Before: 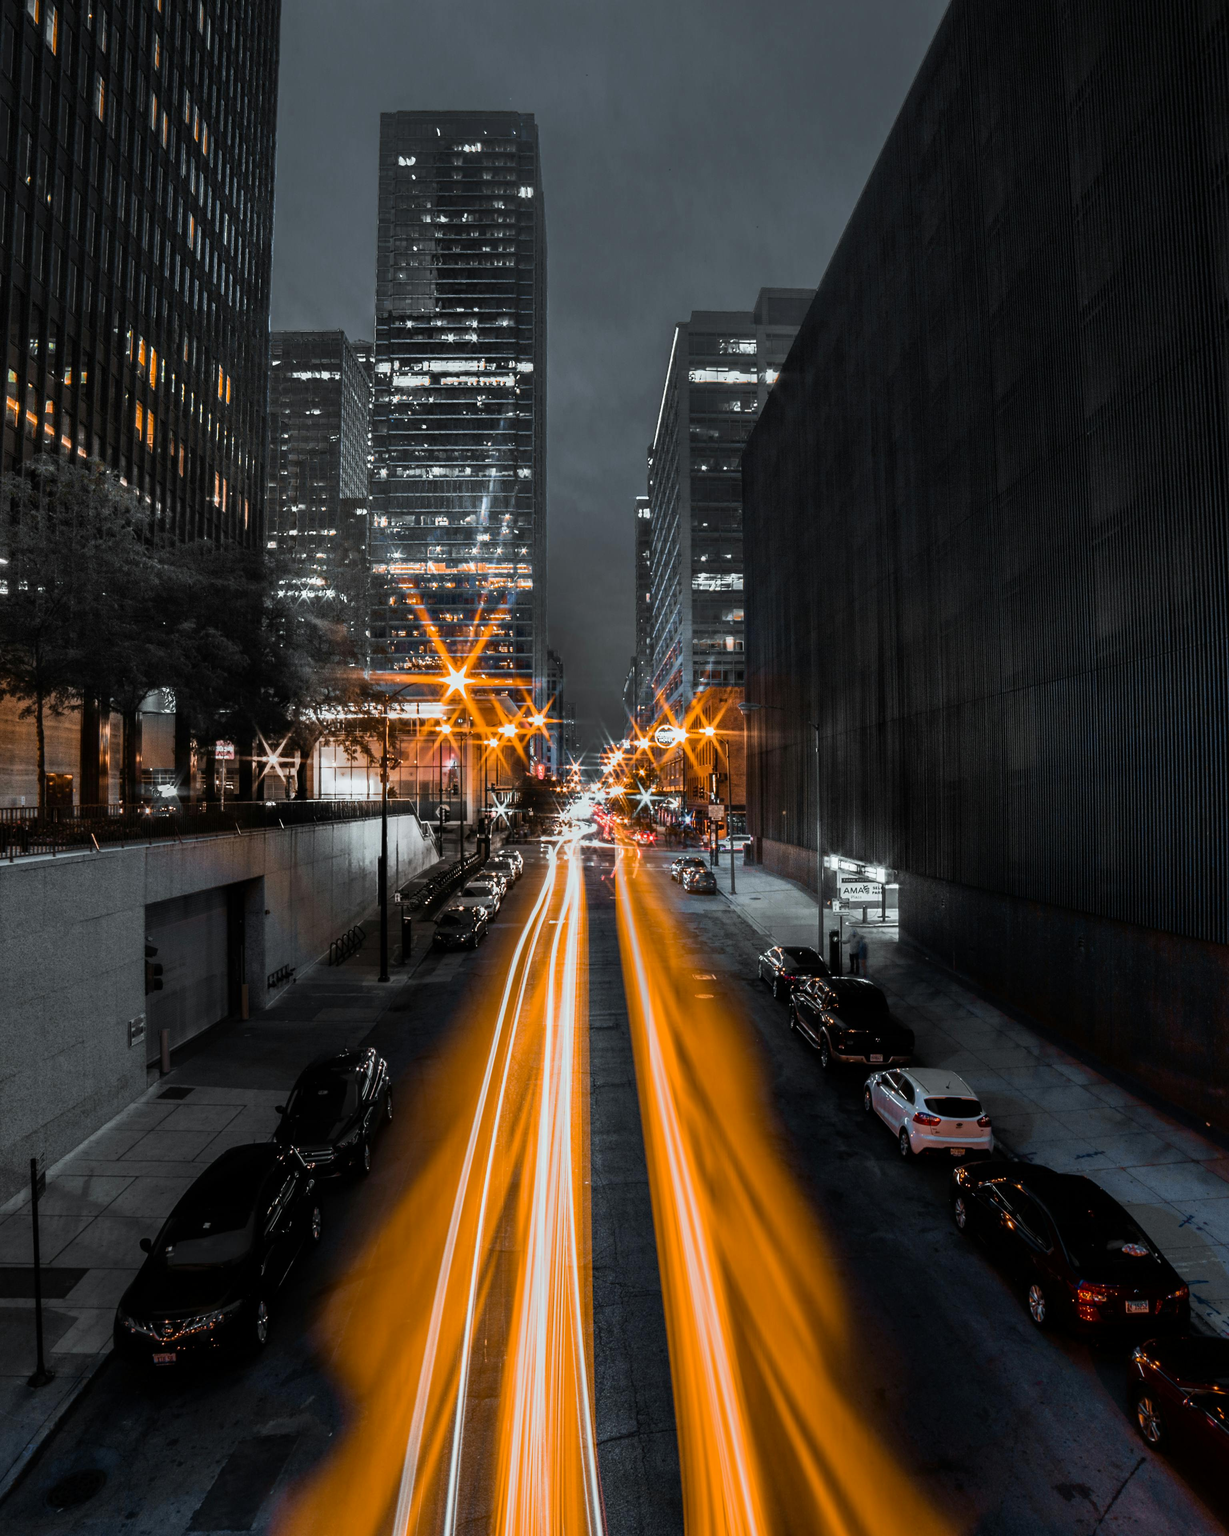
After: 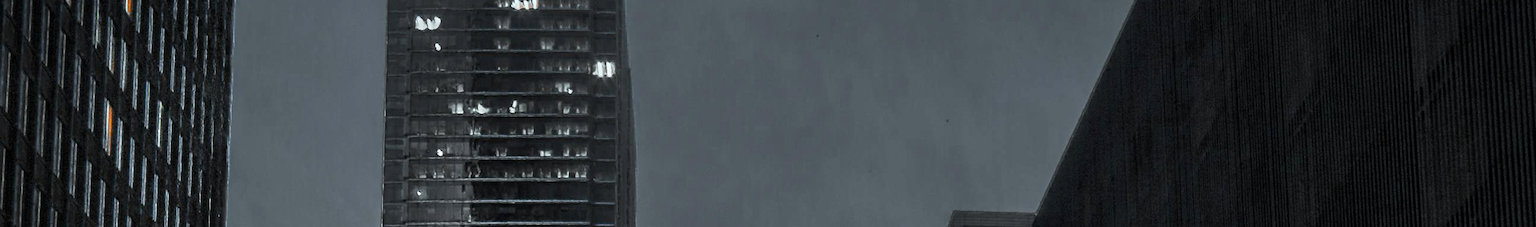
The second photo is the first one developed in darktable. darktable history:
local contrast: on, module defaults
exposure: exposure 0.191 EV, compensate highlight preservation false
crop and rotate: left 9.644%, top 9.491%, right 6.021%, bottom 80.509%
